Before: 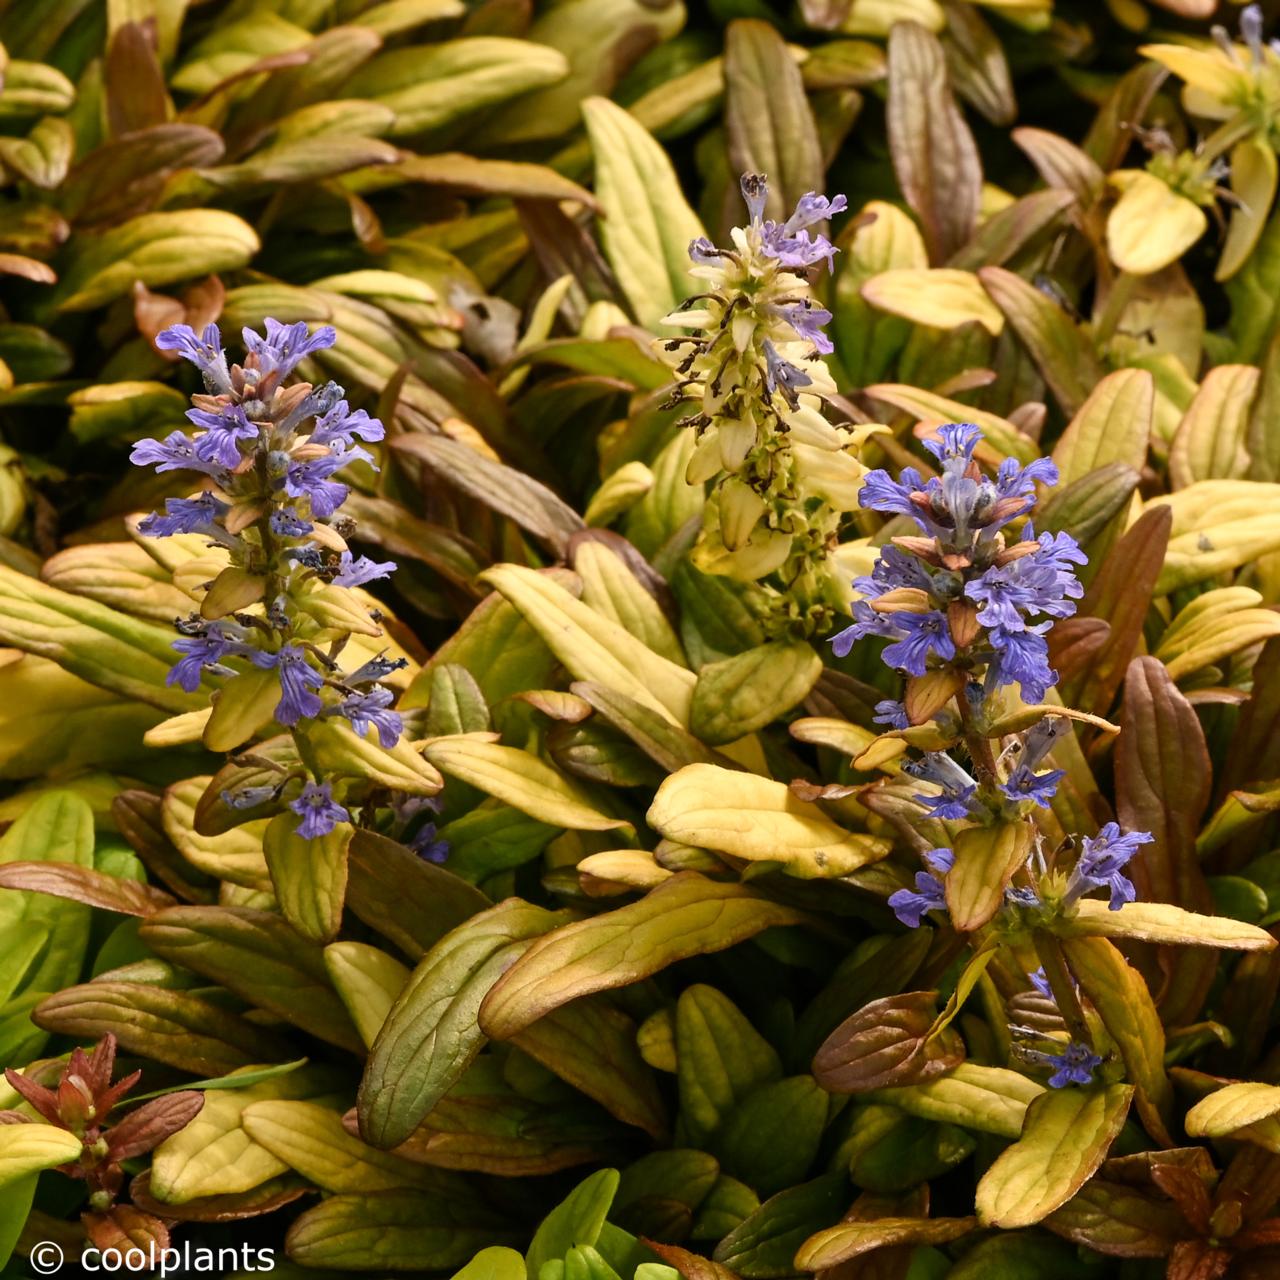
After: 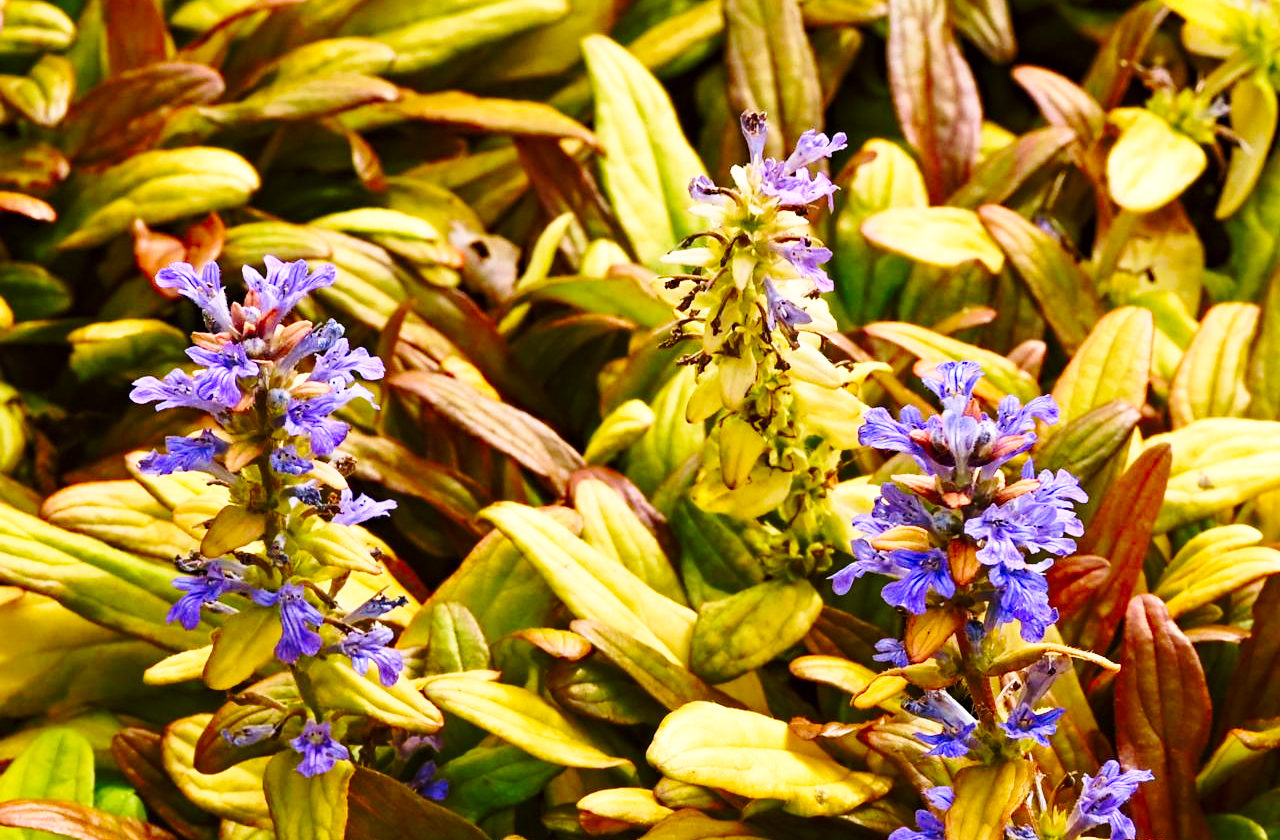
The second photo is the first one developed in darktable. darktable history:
contrast brightness saturation: contrast 0.09, saturation 0.28
crop and rotate: top 4.848%, bottom 29.503%
white balance: red 0.967, blue 1.119, emerald 0.756
haze removal: strength 0.29, distance 0.25, compatibility mode true, adaptive false
color correction: highlights a* -0.95, highlights b* 4.5, shadows a* 3.55
velvia: on, module defaults
base curve: curves: ch0 [(0, 0) (0.036, 0.037) (0.121, 0.228) (0.46, 0.76) (0.859, 0.983) (1, 1)], preserve colors none
shadows and highlights: shadows 43.06, highlights 6.94
